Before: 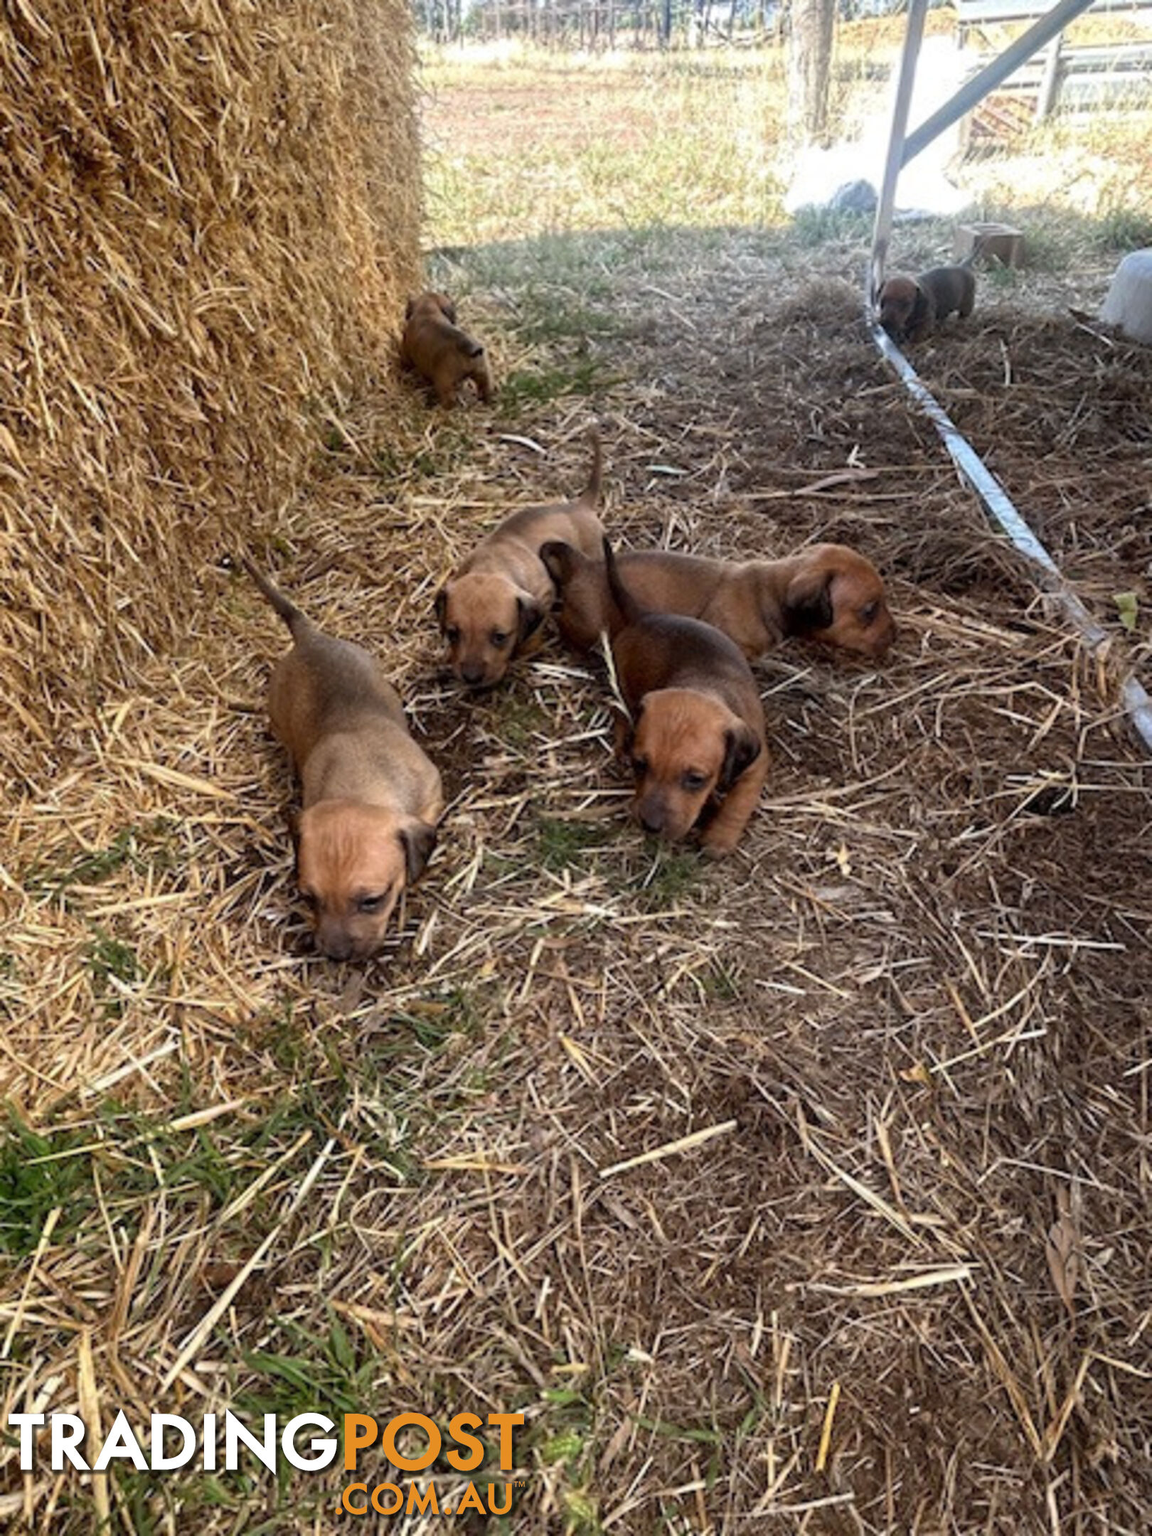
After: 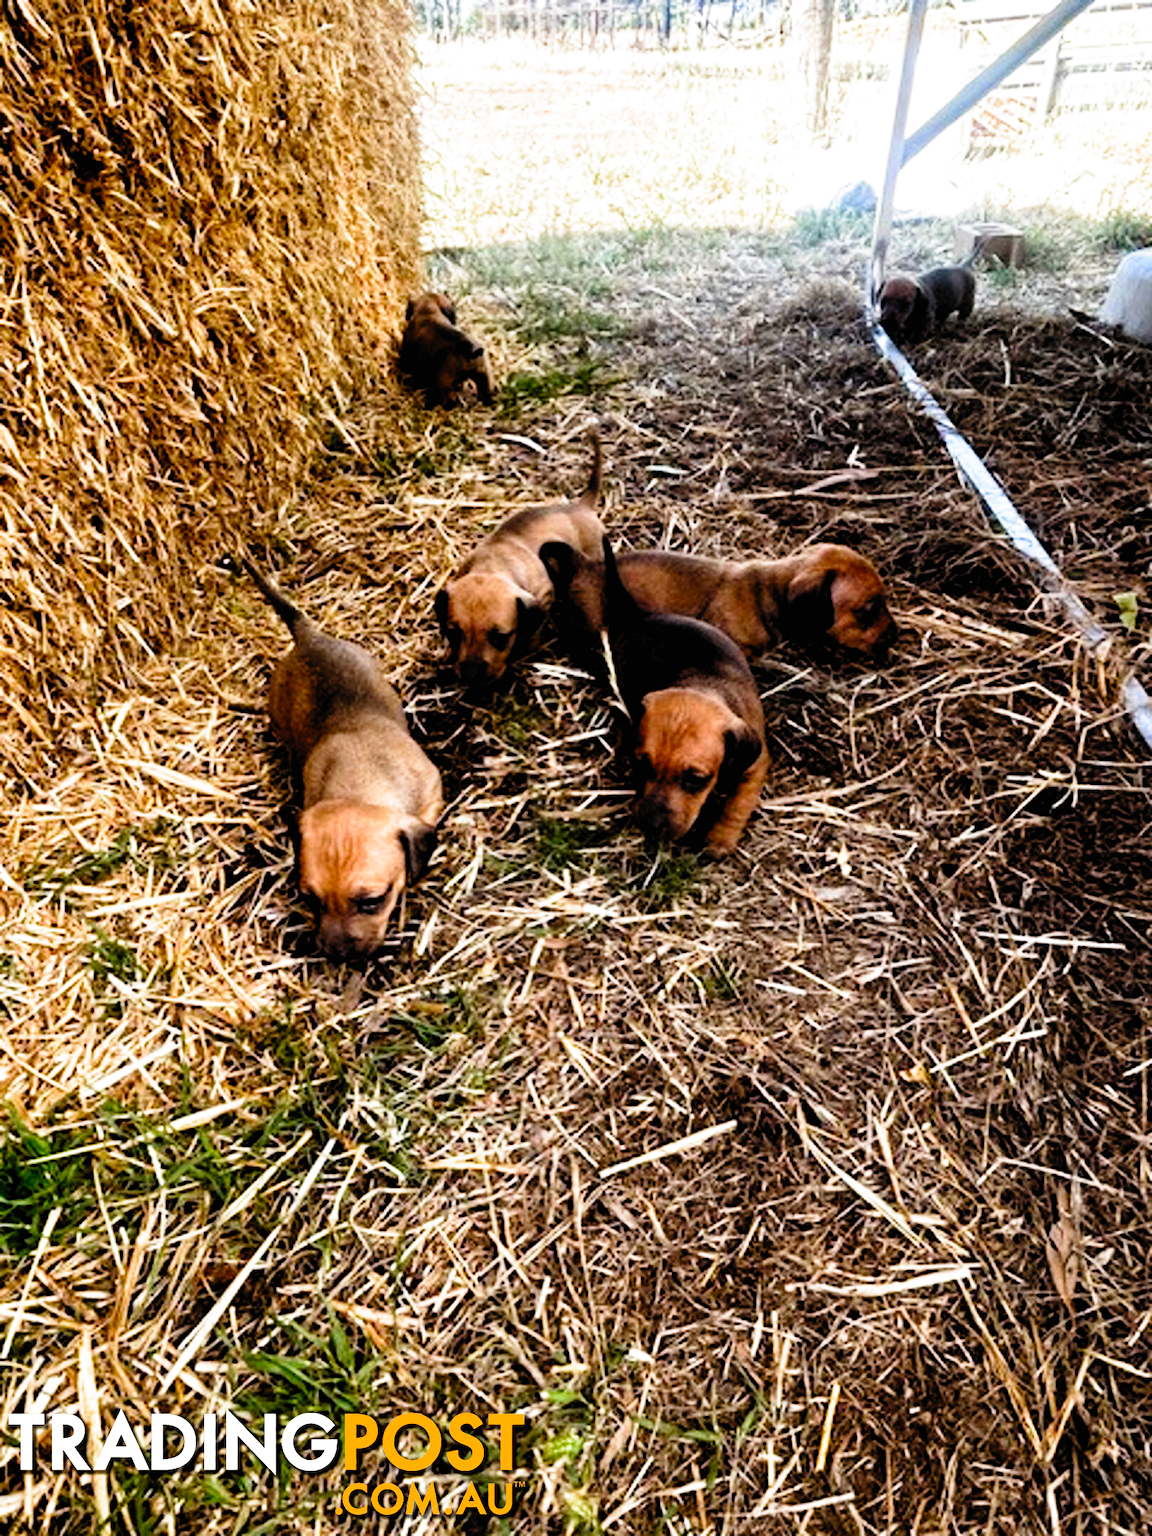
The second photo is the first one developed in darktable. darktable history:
filmic rgb: black relative exposure -3.49 EV, white relative exposure 2.26 EV, hardness 3.41, preserve chrominance no, color science v4 (2020), type of noise poissonian
contrast brightness saturation: contrast 0.203, brightness 0.158, saturation 0.227
